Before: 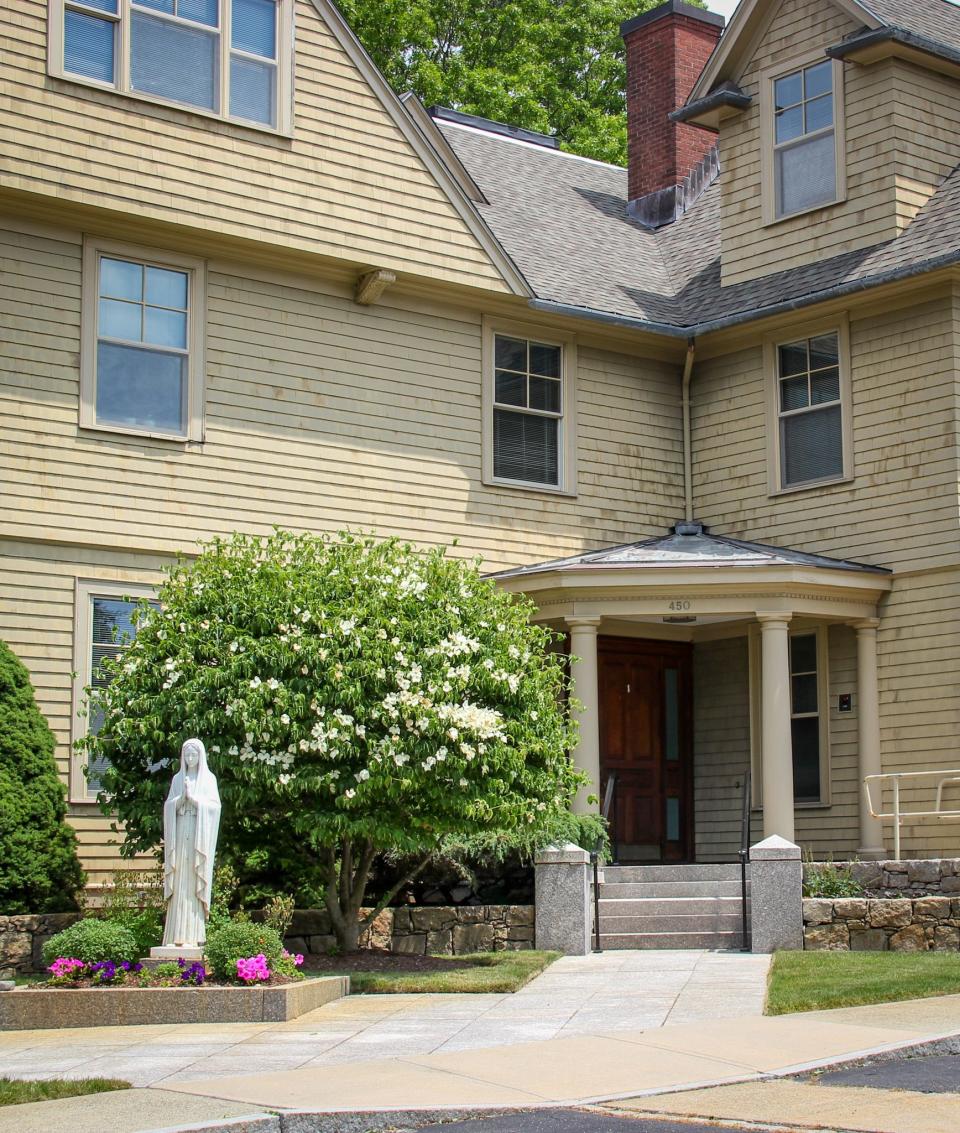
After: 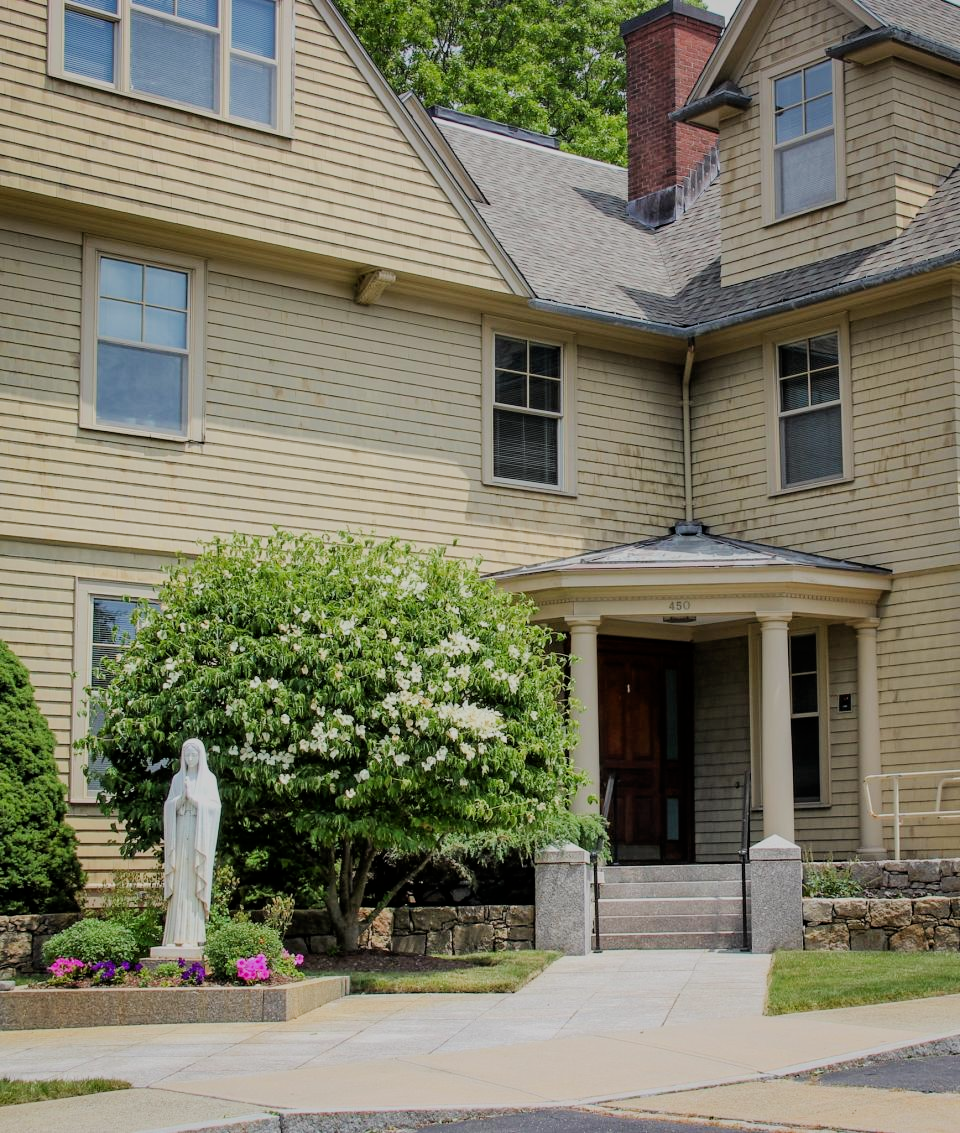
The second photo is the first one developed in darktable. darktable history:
filmic rgb: black relative exposure -7.22 EV, white relative exposure 5.38 EV, threshold 5.96 EV, hardness 3.02, iterations of high-quality reconstruction 0, enable highlight reconstruction true
